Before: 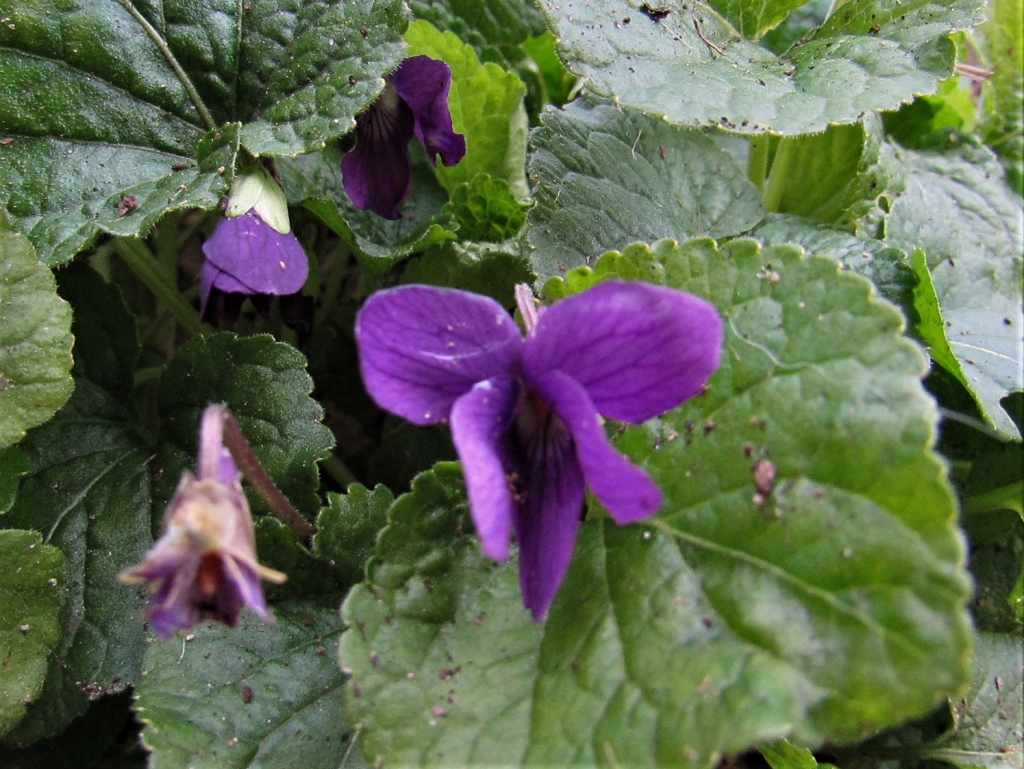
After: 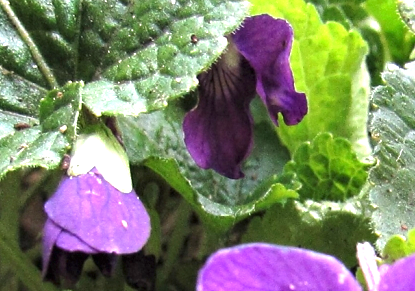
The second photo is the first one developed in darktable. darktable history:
exposure: black level correction 0, exposure 1.5 EV, compensate highlight preservation false
crop: left 15.452%, top 5.459%, right 43.956%, bottom 56.62%
